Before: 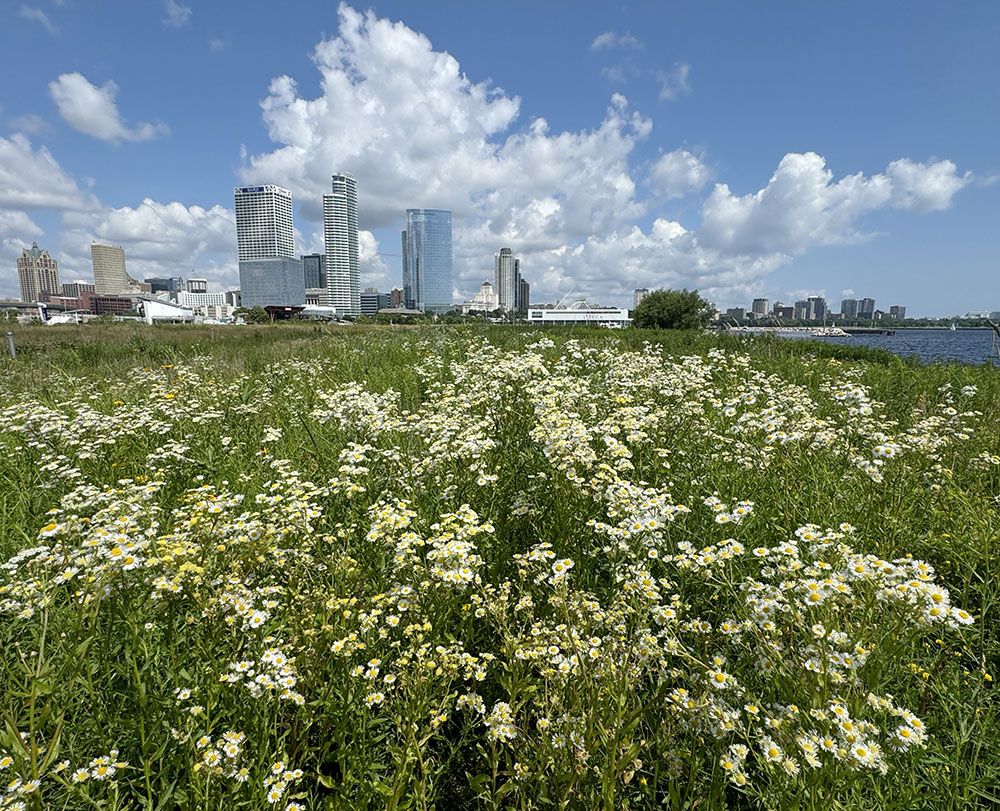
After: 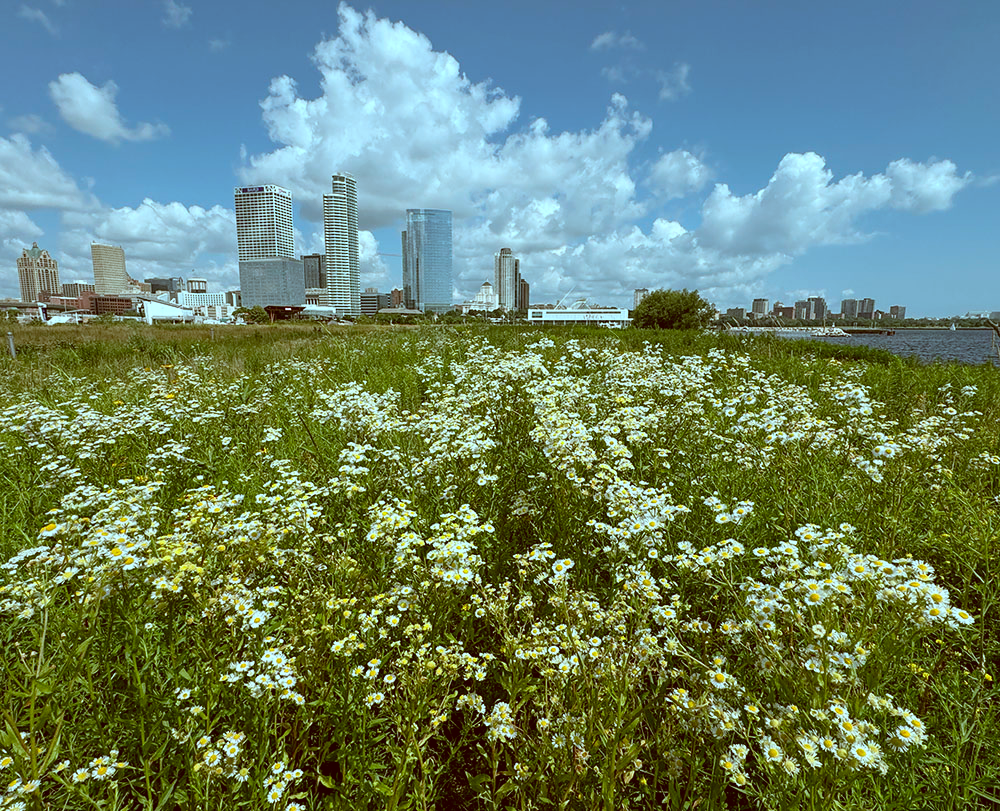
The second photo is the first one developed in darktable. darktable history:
color correction: highlights a* -14.62, highlights b* -16.22, shadows a* 10.12, shadows b* 29.4
tone equalizer: on, module defaults
